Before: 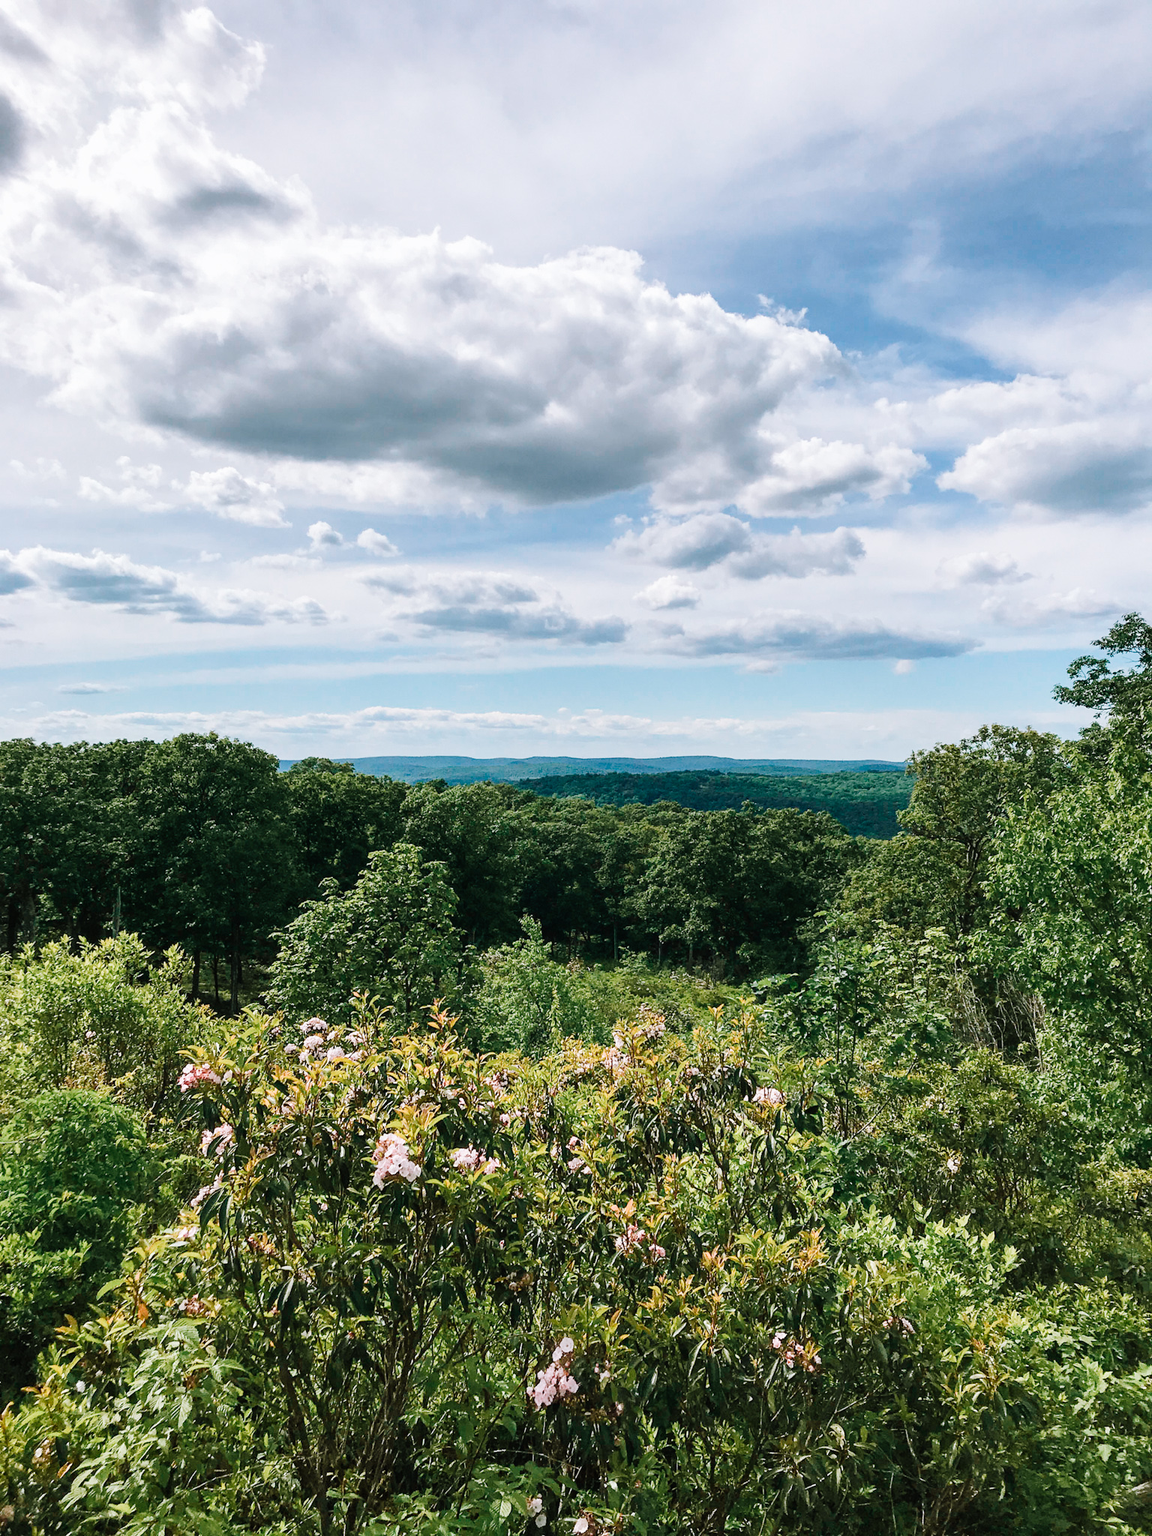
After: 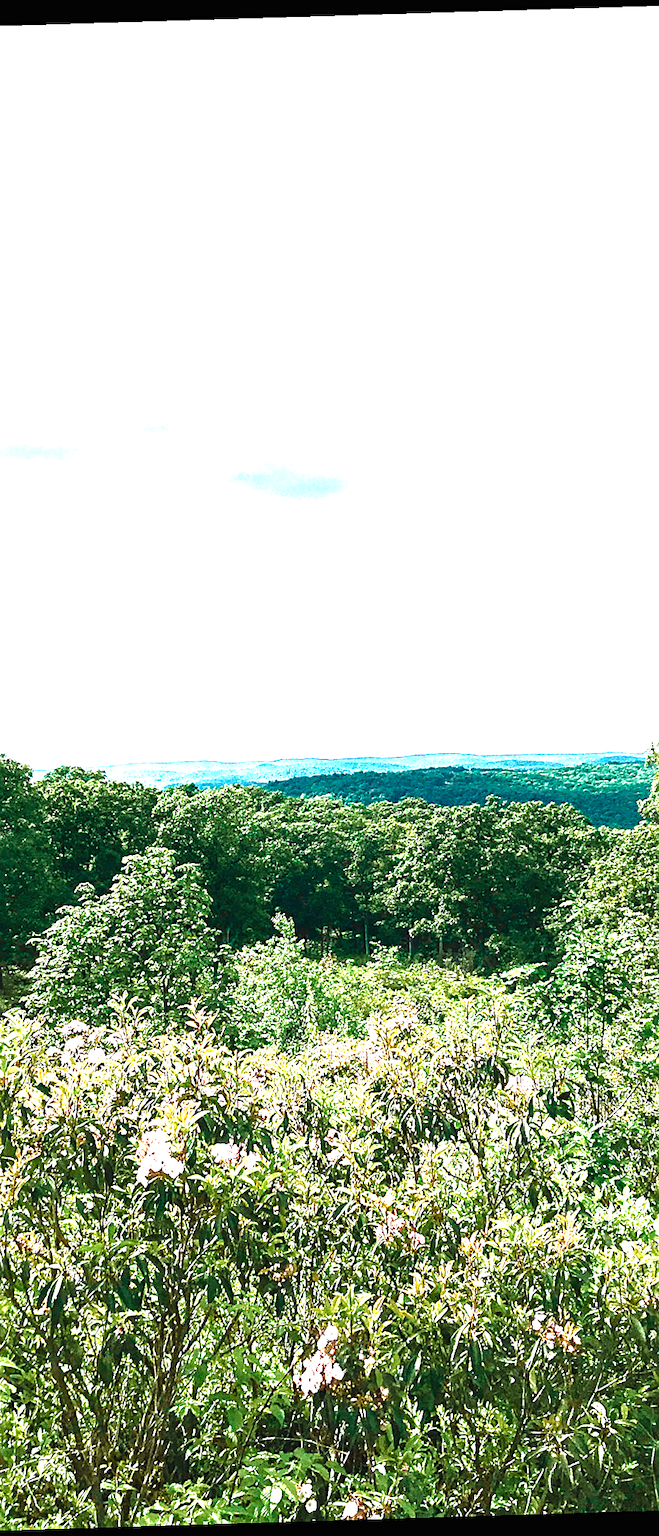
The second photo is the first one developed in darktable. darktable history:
white balance: red 0.986, blue 1.01
exposure: black level correction 0, exposure 2.088 EV, compensate exposure bias true, compensate highlight preservation false
velvia: on, module defaults
rotate and perspective: rotation -1.75°, automatic cropping off
color balance rgb: perceptual saturation grading › global saturation 20%, perceptual saturation grading › highlights -25%, perceptual saturation grading › shadows 25%
tone curve: curves: ch0 [(0, 0) (0.568, 0.517) (0.8, 0.717) (1, 1)]
crop and rotate: left 22.516%, right 21.234%
sharpen: on, module defaults
